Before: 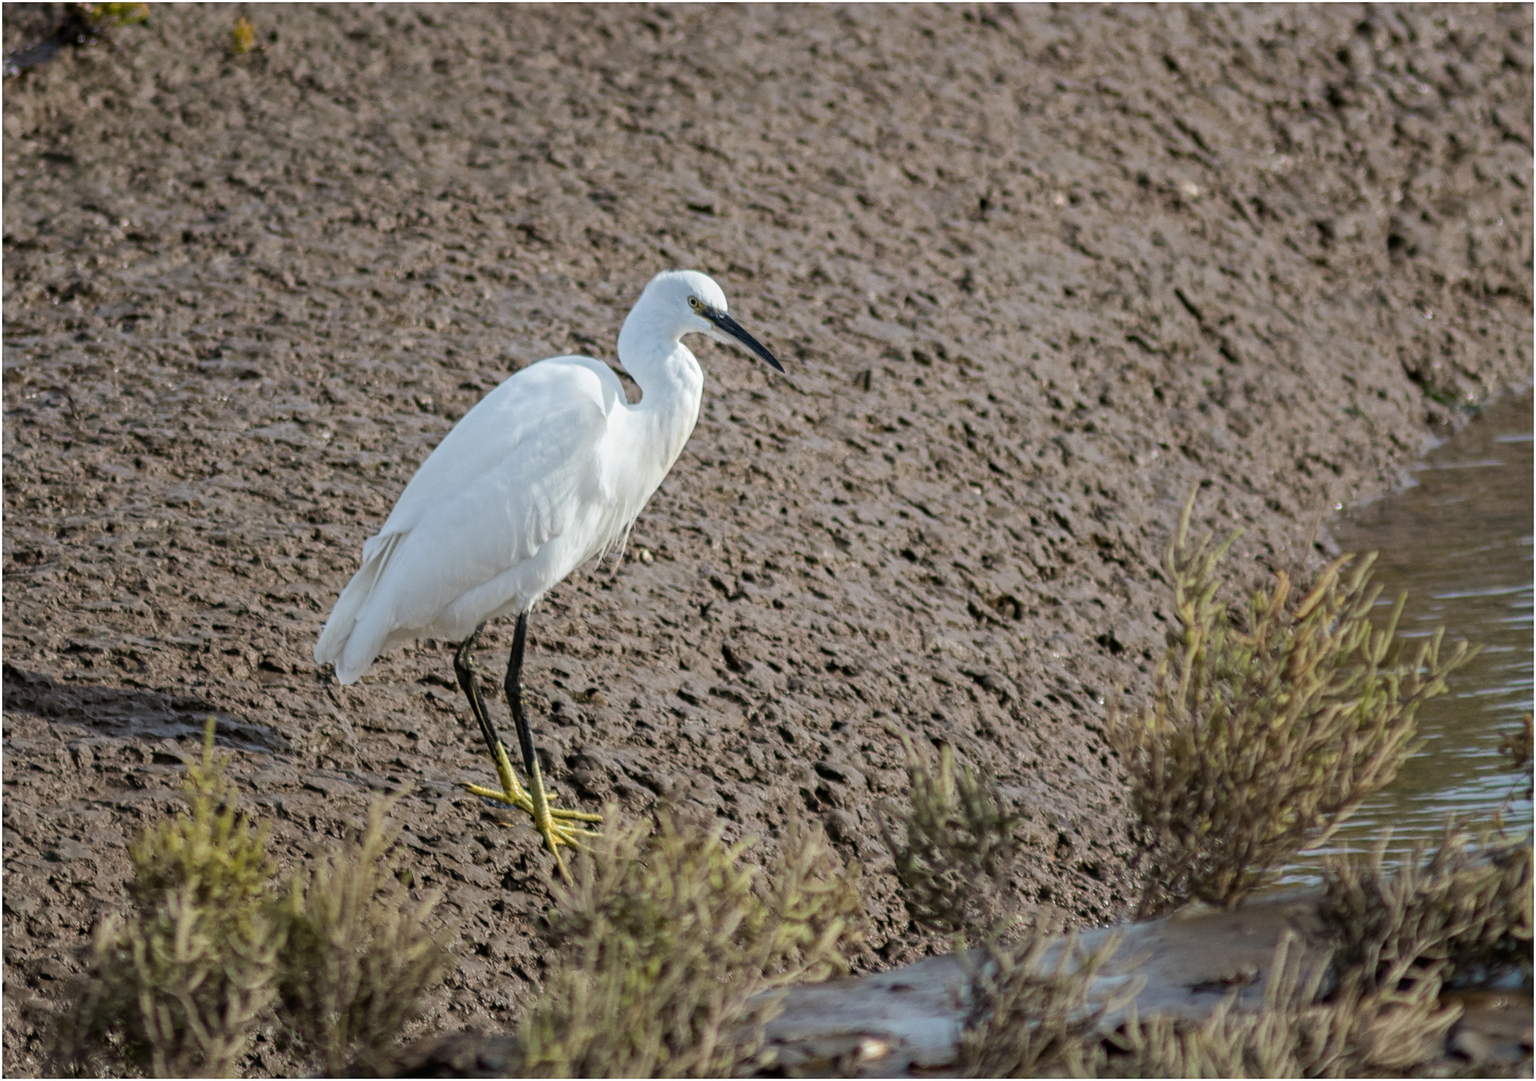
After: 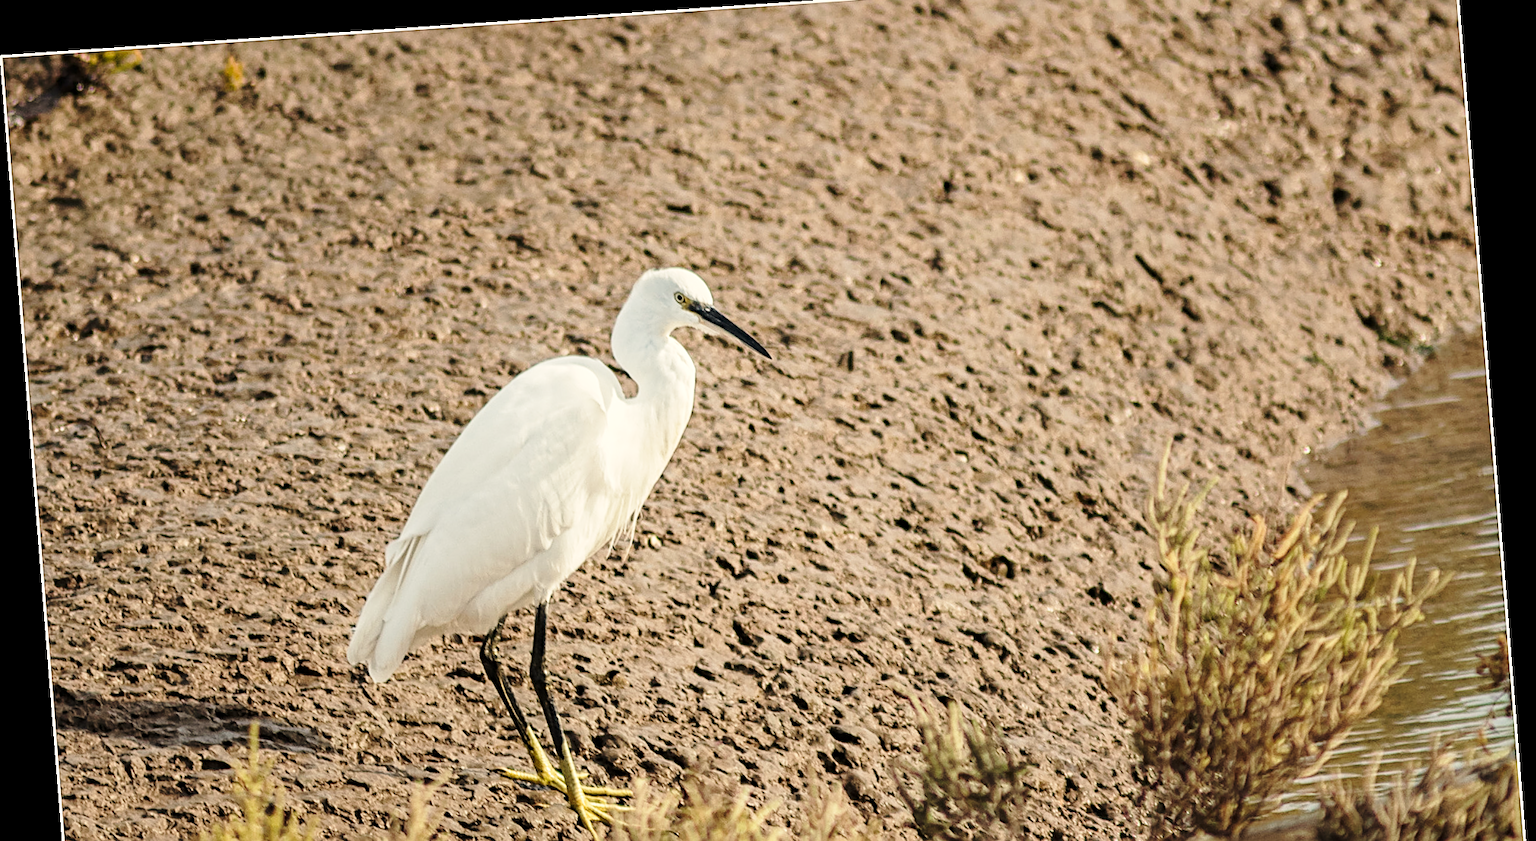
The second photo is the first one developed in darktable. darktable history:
base curve: curves: ch0 [(0, 0) (0.028, 0.03) (0.121, 0.232) (0.46, 0.748) (0.859, 0.968) (1, 1)], preserve colors none
sharpen: on, module defaults
crop: top 3.857%, bottom 21.132%
white balance: red 1.123, blue 0.83
contrast brightness saturation: saturation -0.1
rotate and perspective: rotation -4.2°, shear 0.006, automatic cropping off
